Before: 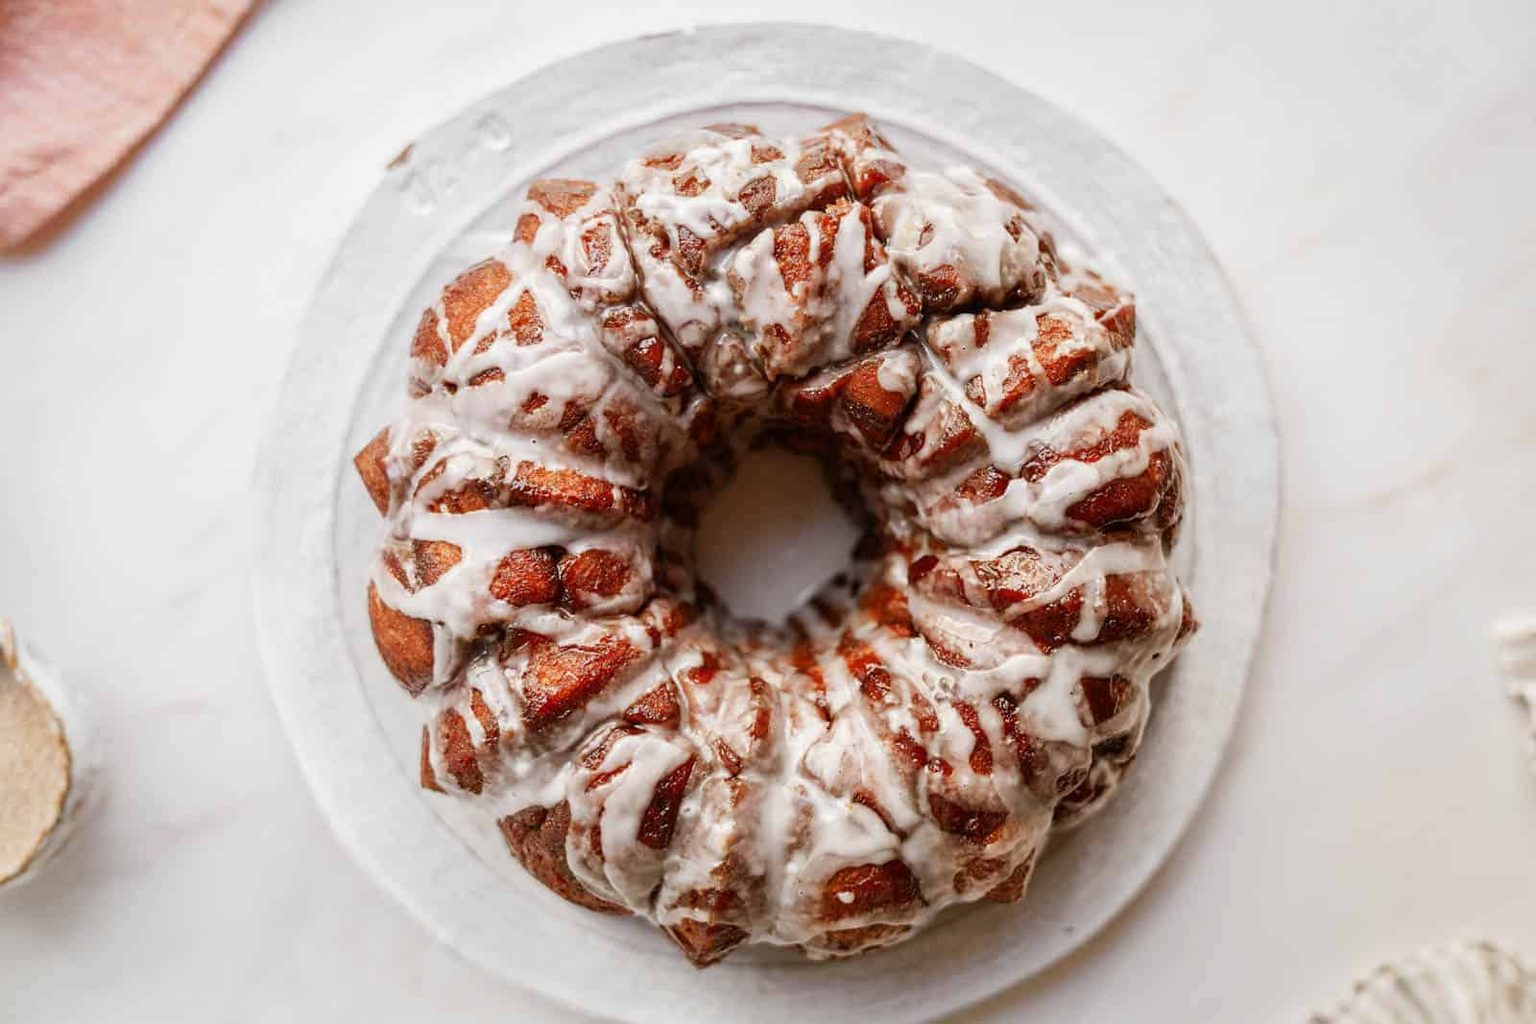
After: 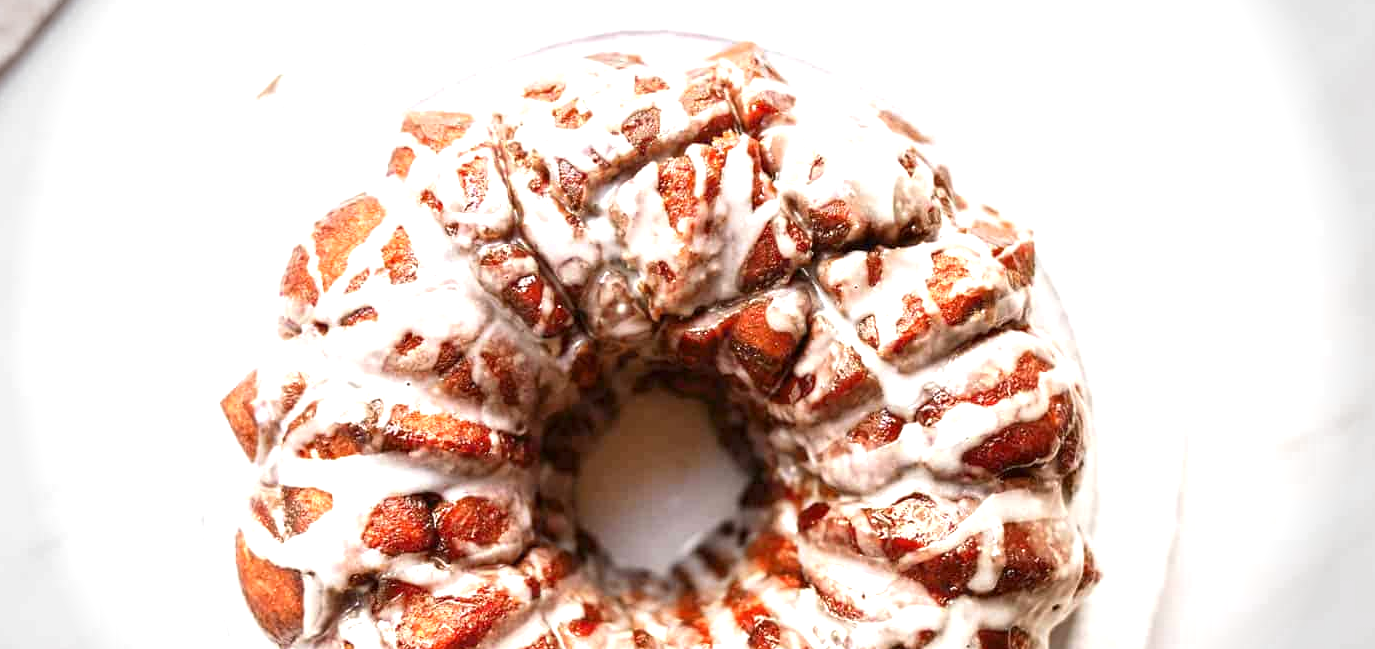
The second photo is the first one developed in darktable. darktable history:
exposure: exposure 1 EV, compensate highlight preservation false
crop and rotate: left 9.254%, top 7.132%, right 4.798%, bottom 32.009%
vignetting: fall-off start 75.96%, fall-off radius 26.43%, brightness -0.443, saturation -0.69, width/height ratio 0.966
